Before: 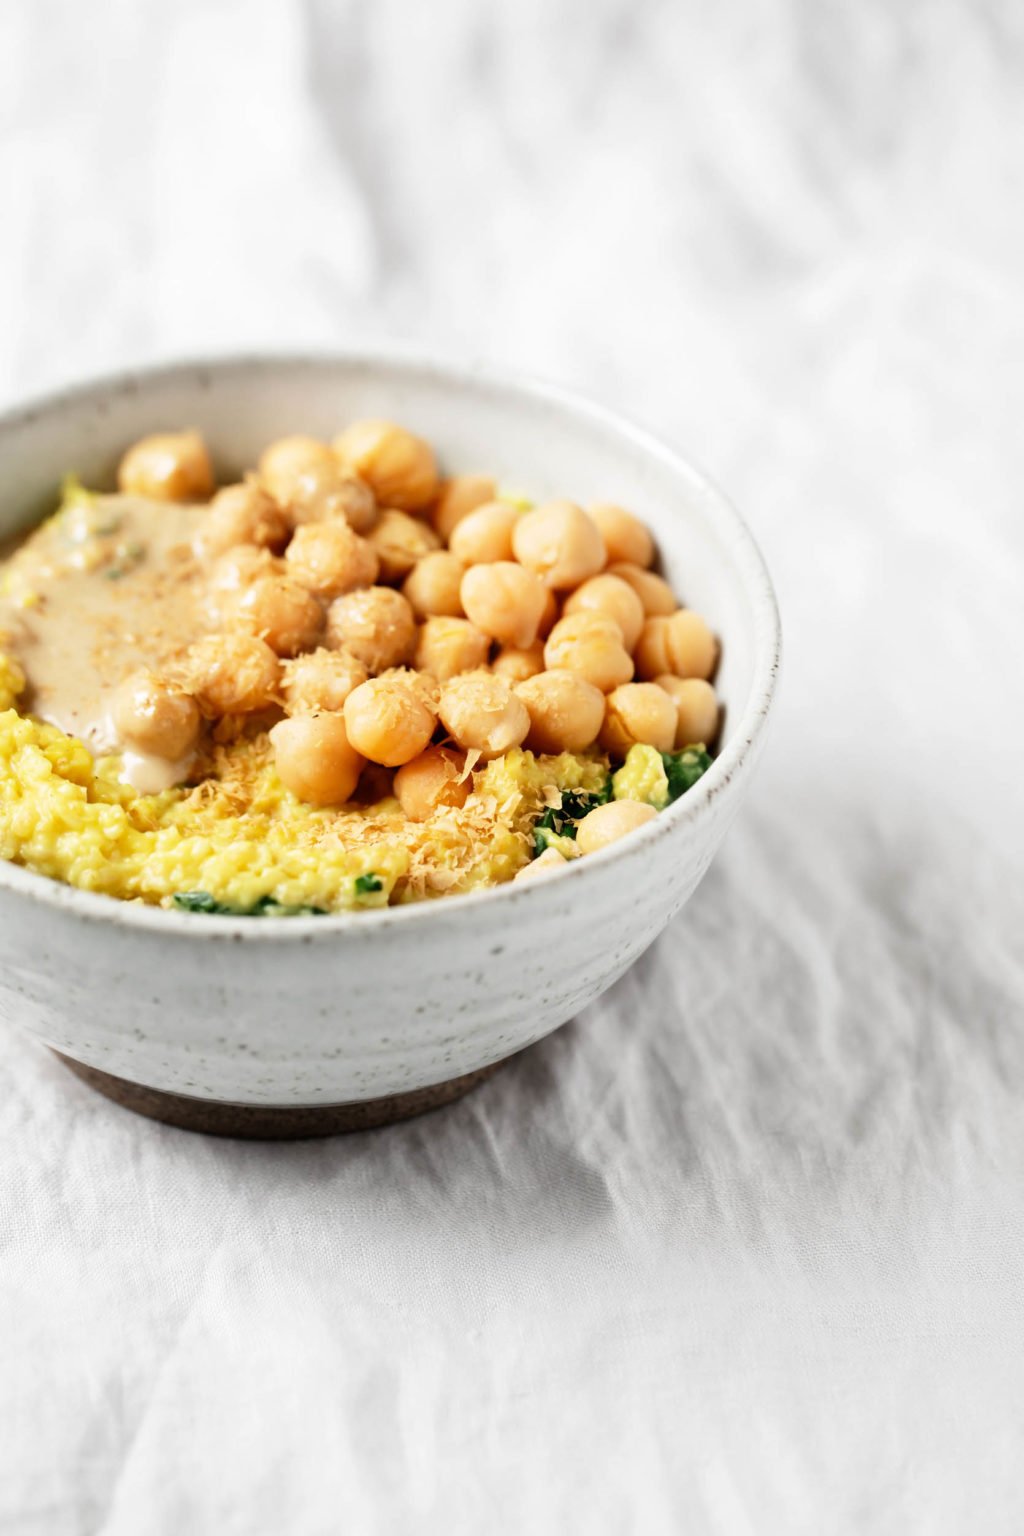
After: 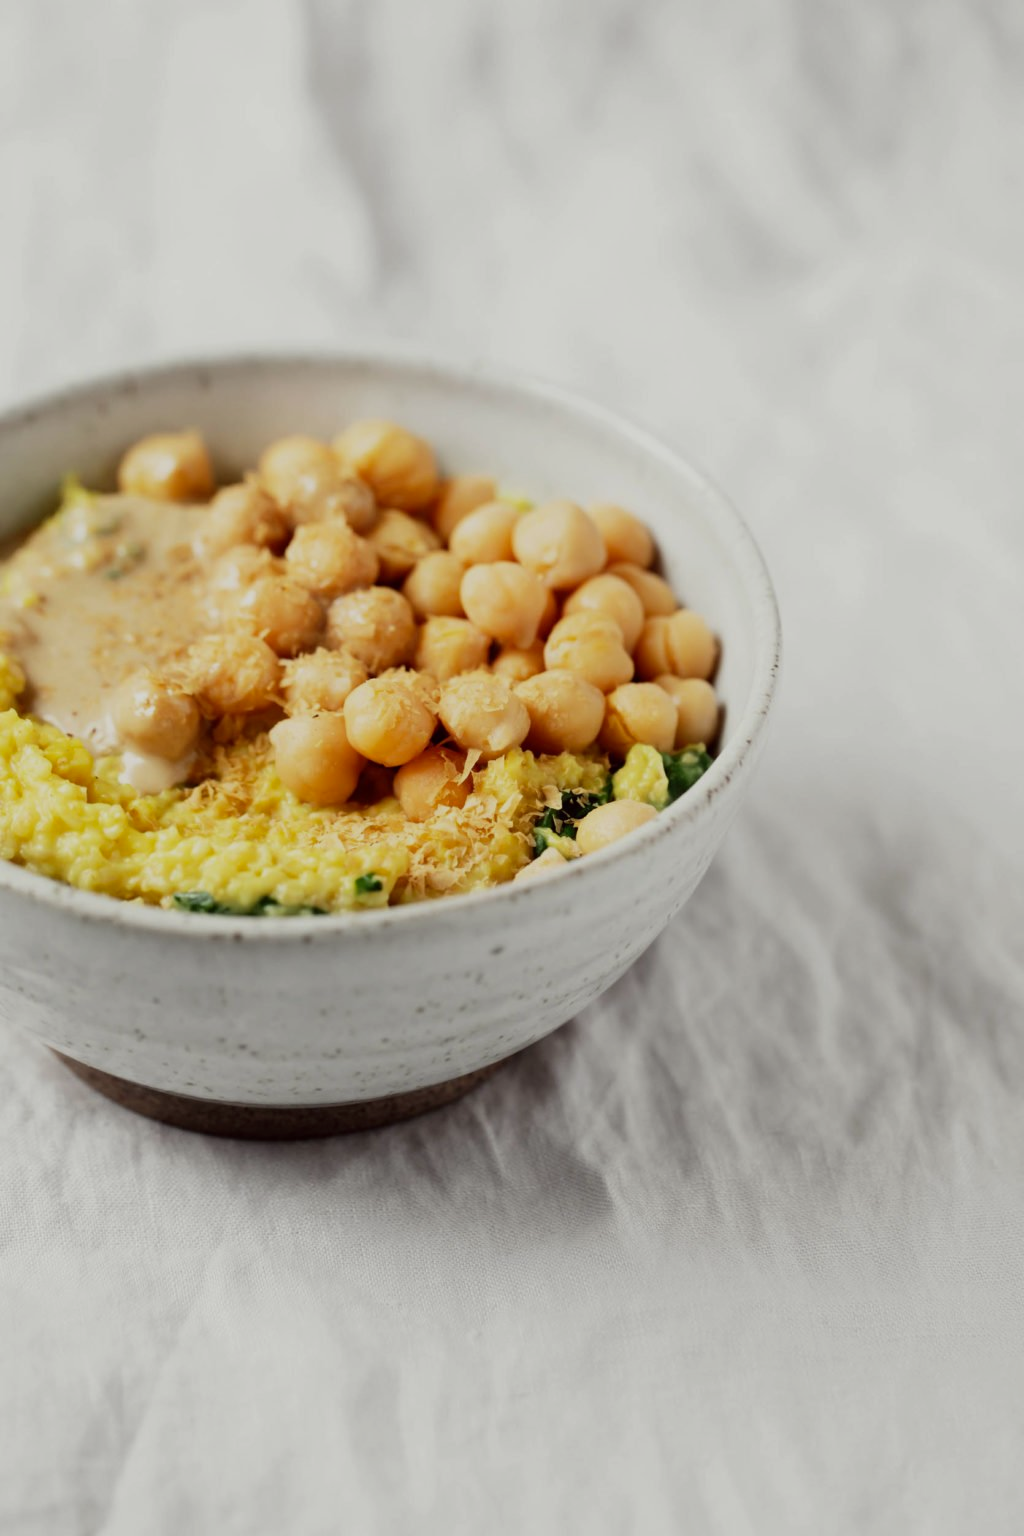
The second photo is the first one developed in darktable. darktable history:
white balance: red 0.986, blue 1.01
exposure: exposure -0.582 EV, compensate highlight preservation false
color correction: highlights a* -0.95, highlights b* 4.5, shadows a* 3.55
